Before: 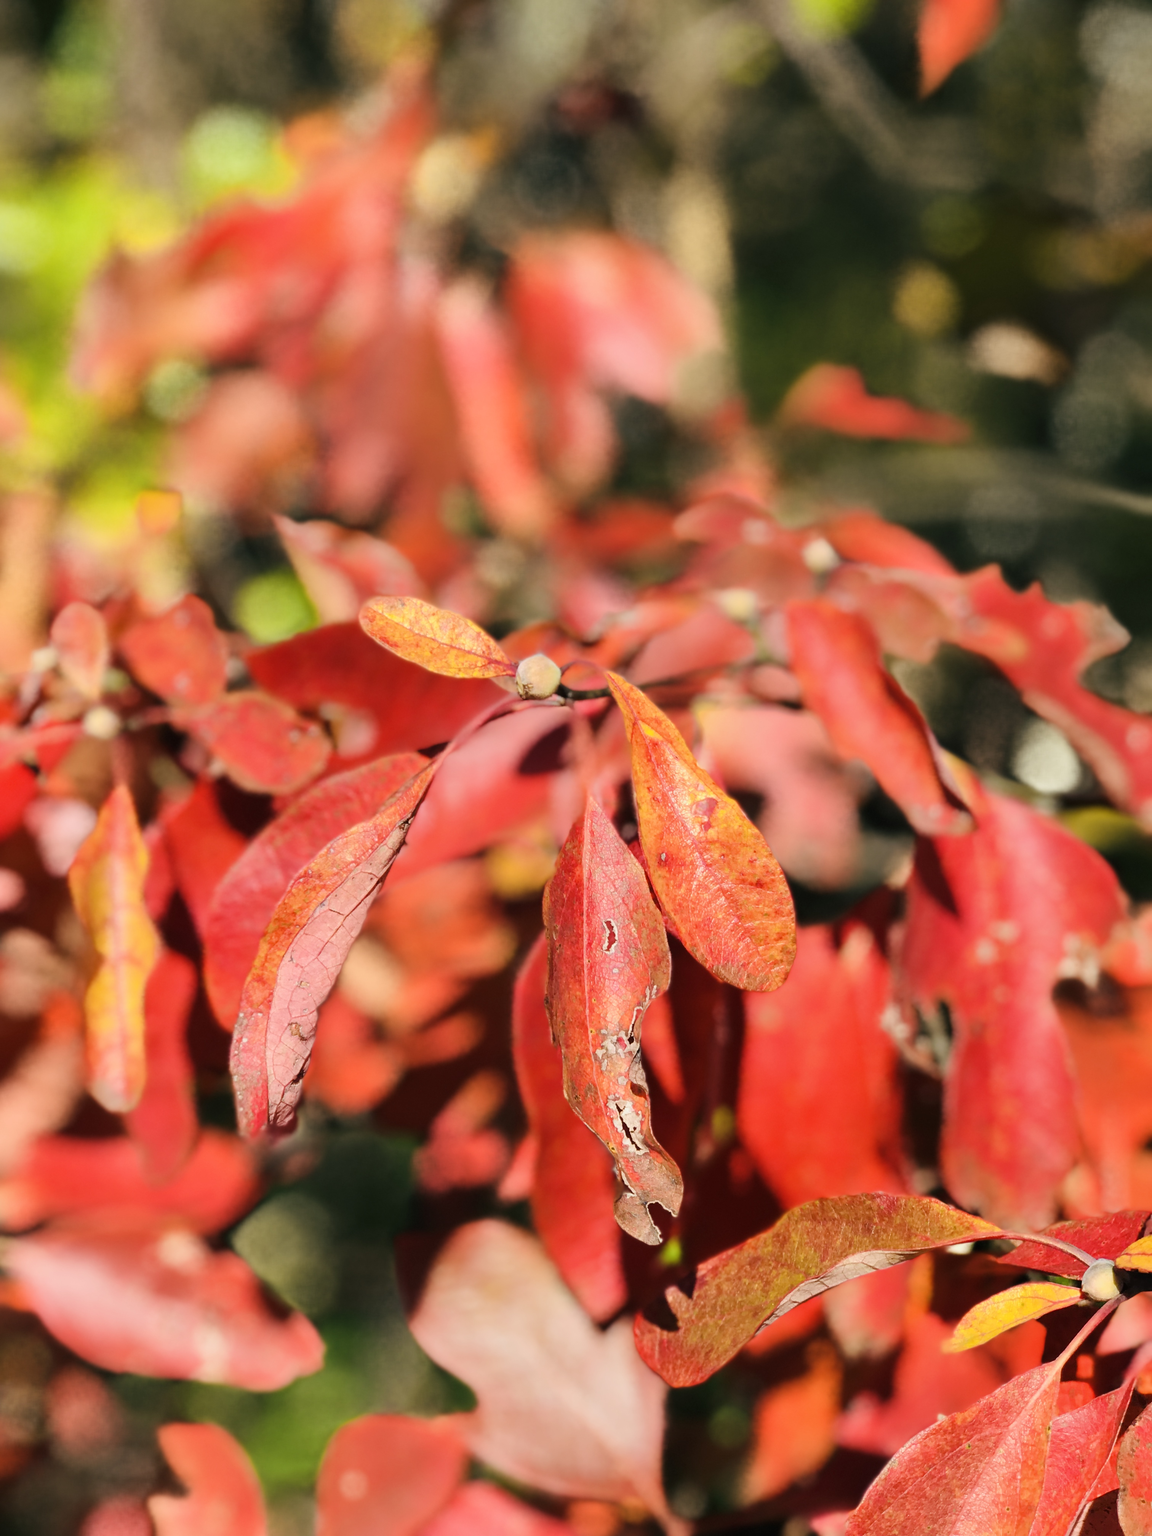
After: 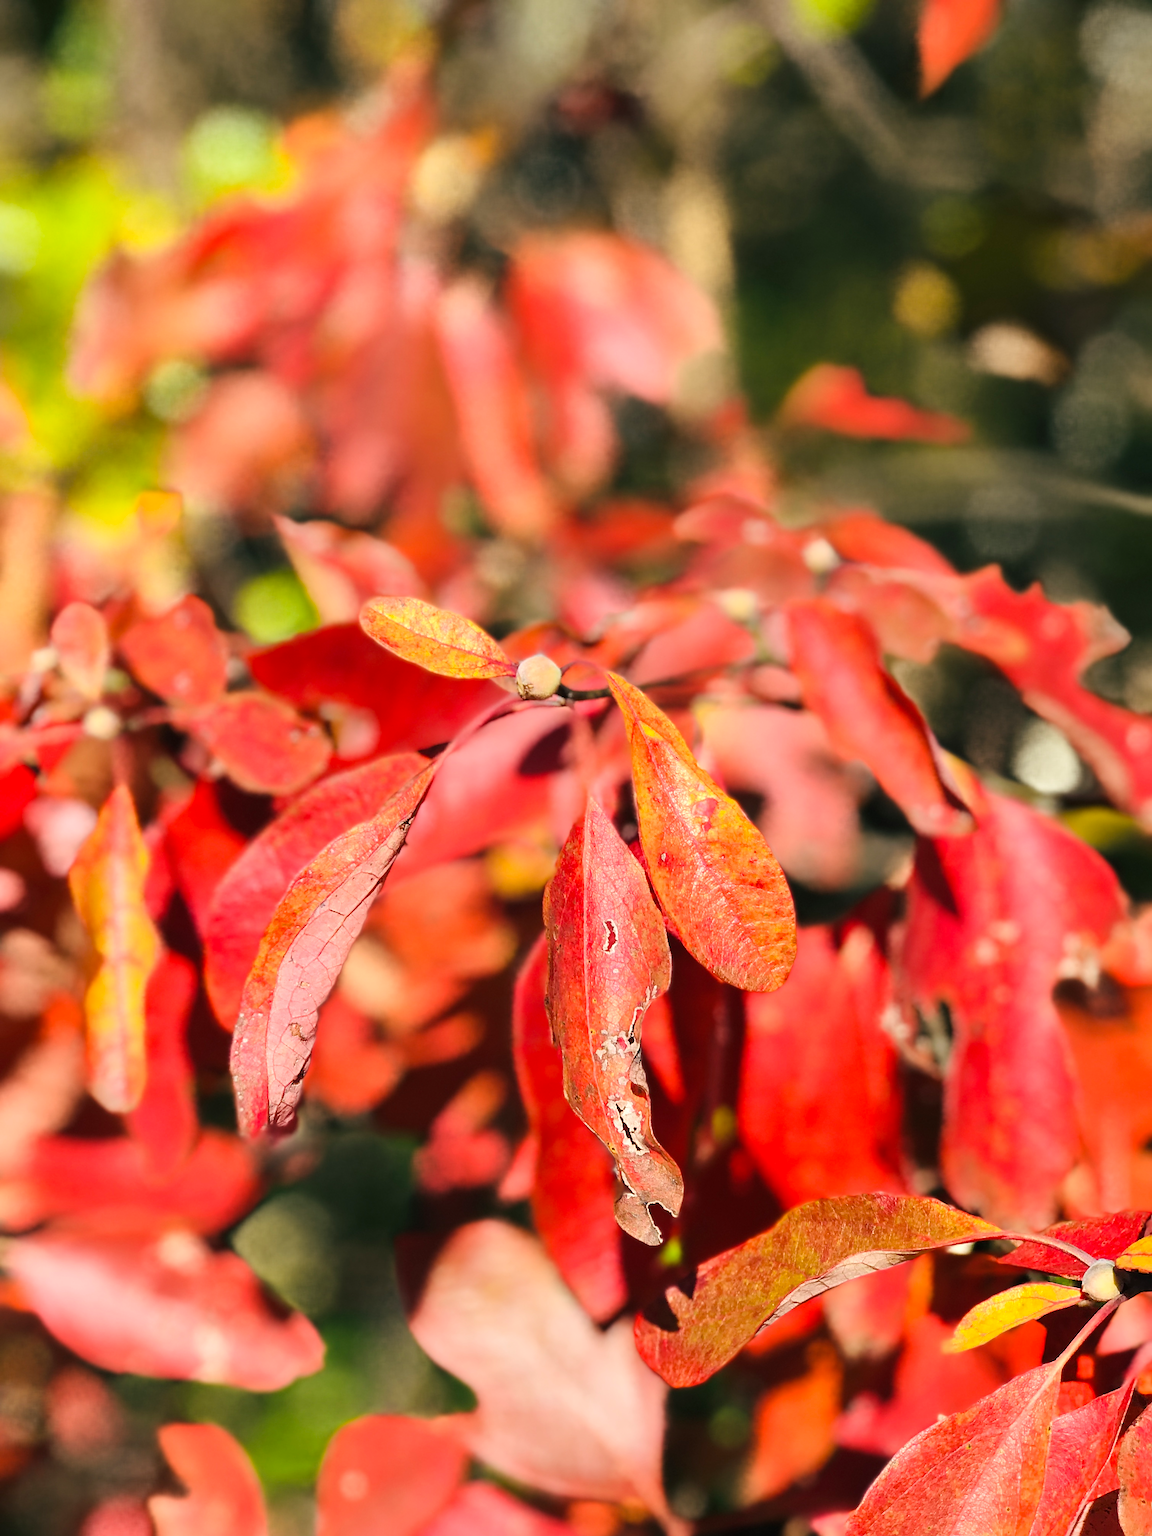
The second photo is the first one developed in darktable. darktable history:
sharpen: on, module defaults
exposure: exposure 0.201 EV, compensate exposure bias true, compensate highlight preservation false
